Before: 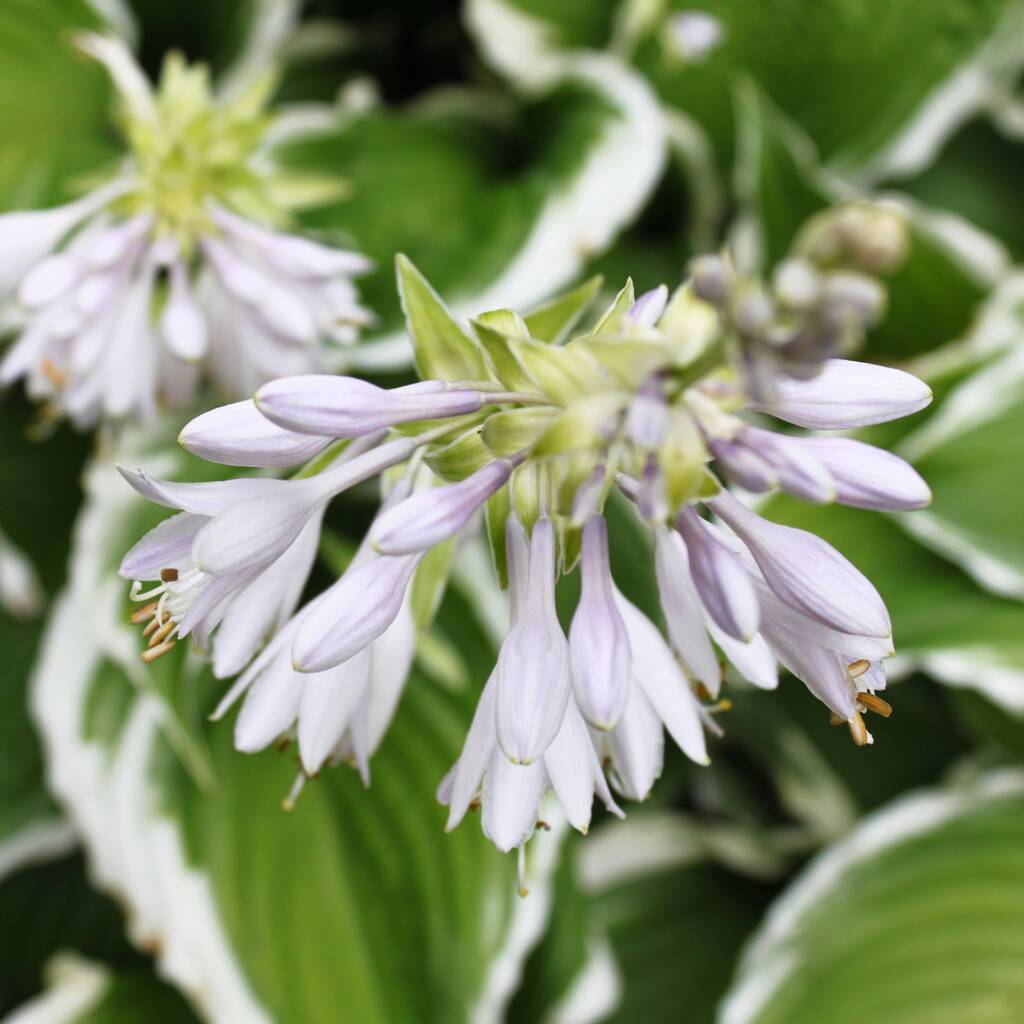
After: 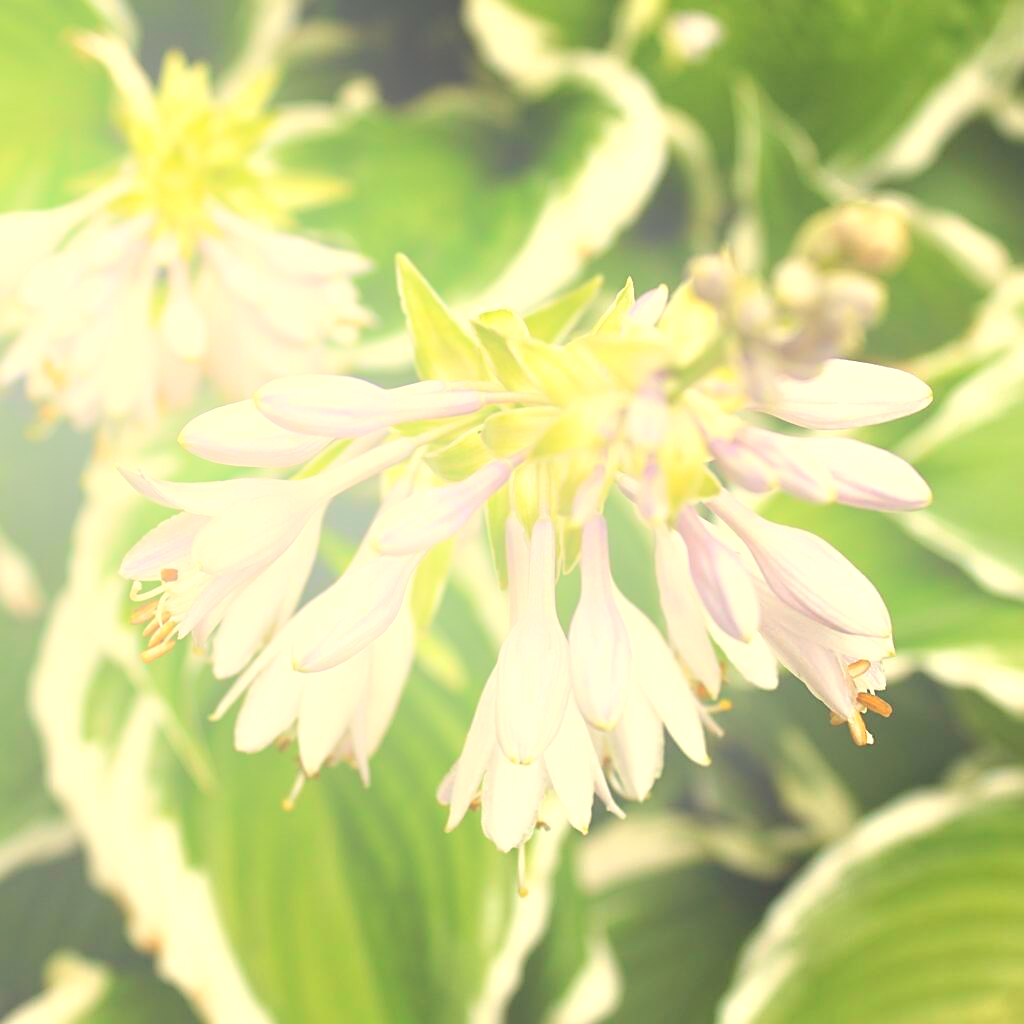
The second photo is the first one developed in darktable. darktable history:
bloom: size 38%, threshold 95%, strength 30%
white balance: red 1.08, blue 0.791
sharpen: on, module defaults
exposure: exposure 0.6 EV, compensate highlight preservation false
